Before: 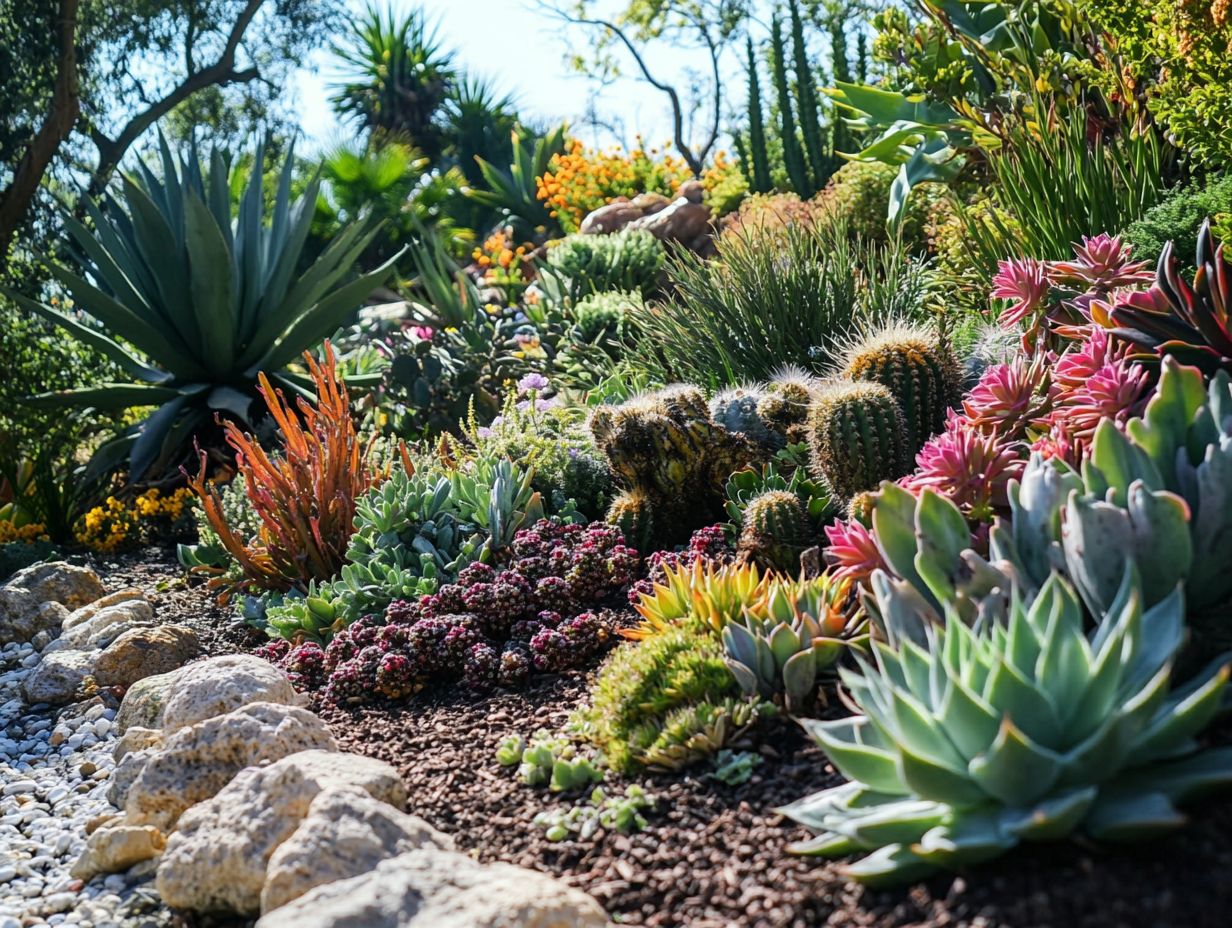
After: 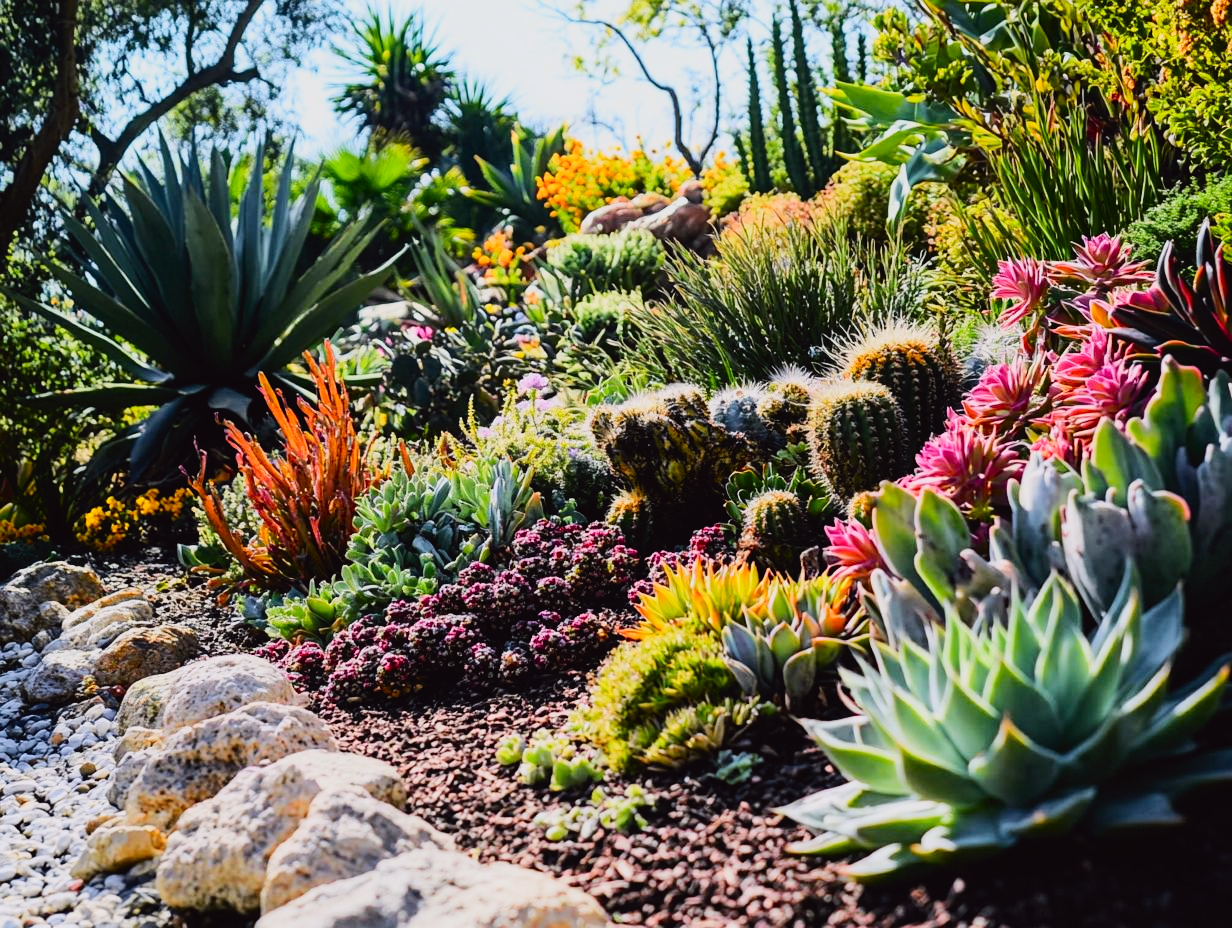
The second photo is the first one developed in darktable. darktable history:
tone curve: curves: ch0 [(0, 0.023) (0.103, 0.087) (0.295, 0.297) (0.445, 0.531) (0.553, 0.665) (0.735, 0.843) (0.994, 1)]; ch1 [(0, 0) (0.414, 0.395) (0.447, 0.447) (0.485, 0.495) (0.512, 0.523) (0.542, 0.581) (0.581, 0.632) (0.646, 0.715) (1, 1)]; ch2 [(0, 0) (0.369, 0.388) (0.449, 0.431) (0.478, 0.471) (0.516, 0.517) (0.579, 0.624) (0.674, 0.775) (1, 1)], color space Lab, independent channels, preserve colors none
filmic rgb: black relative exposure -7.65 EV, white relative exposure 4.56 EV, hardness 3.61
